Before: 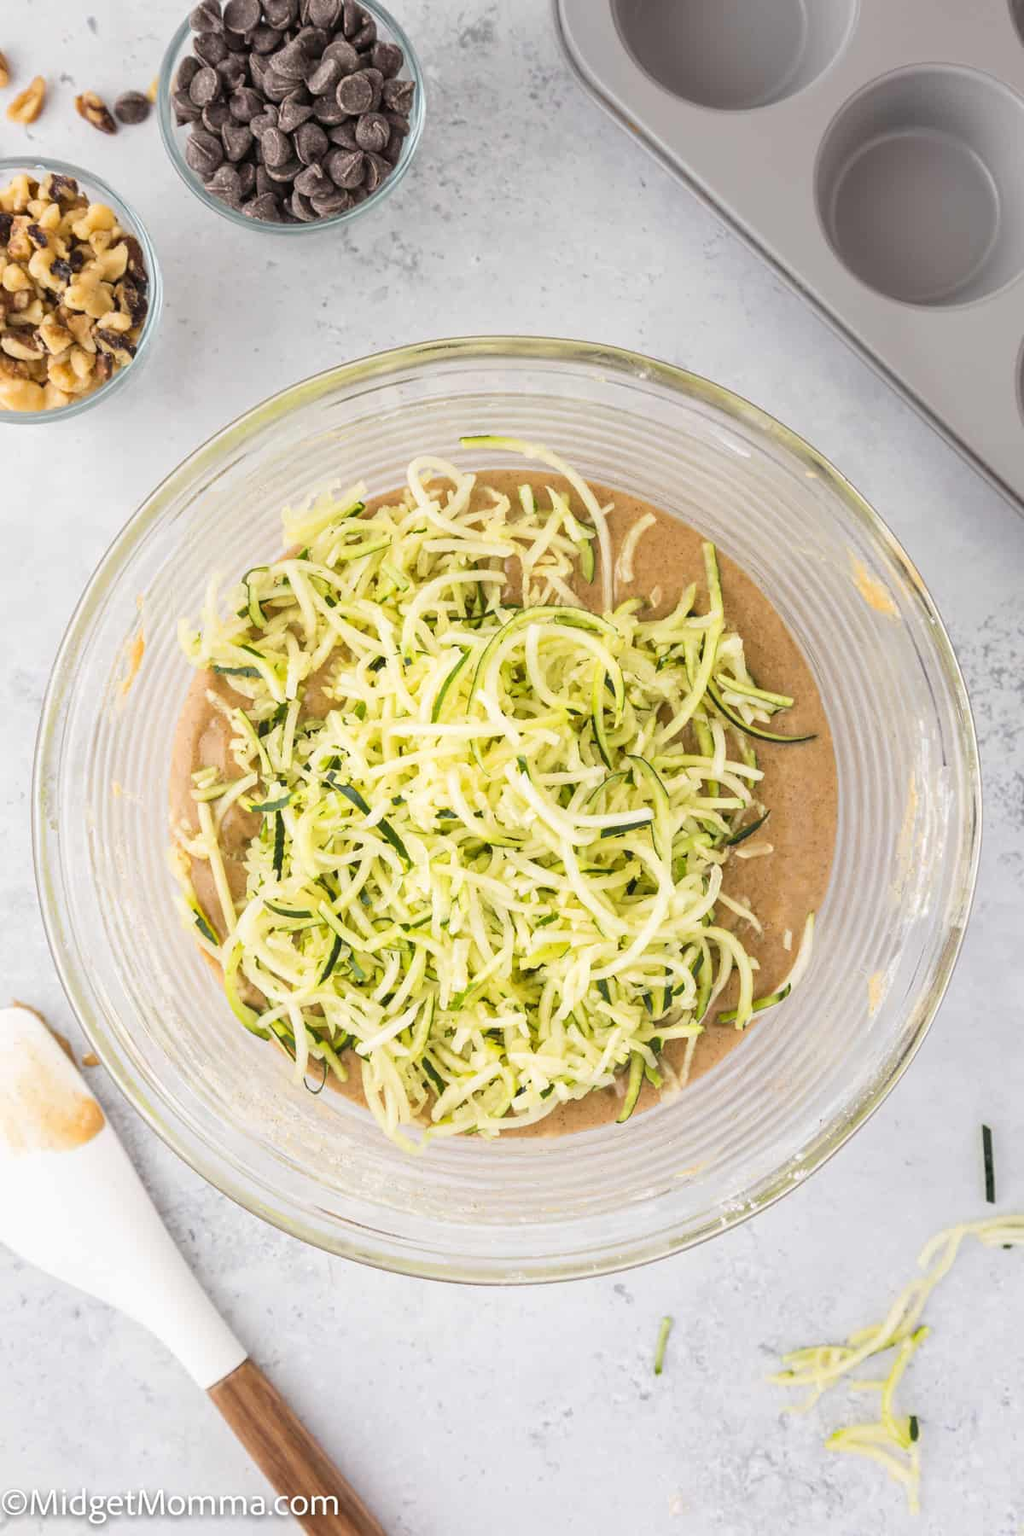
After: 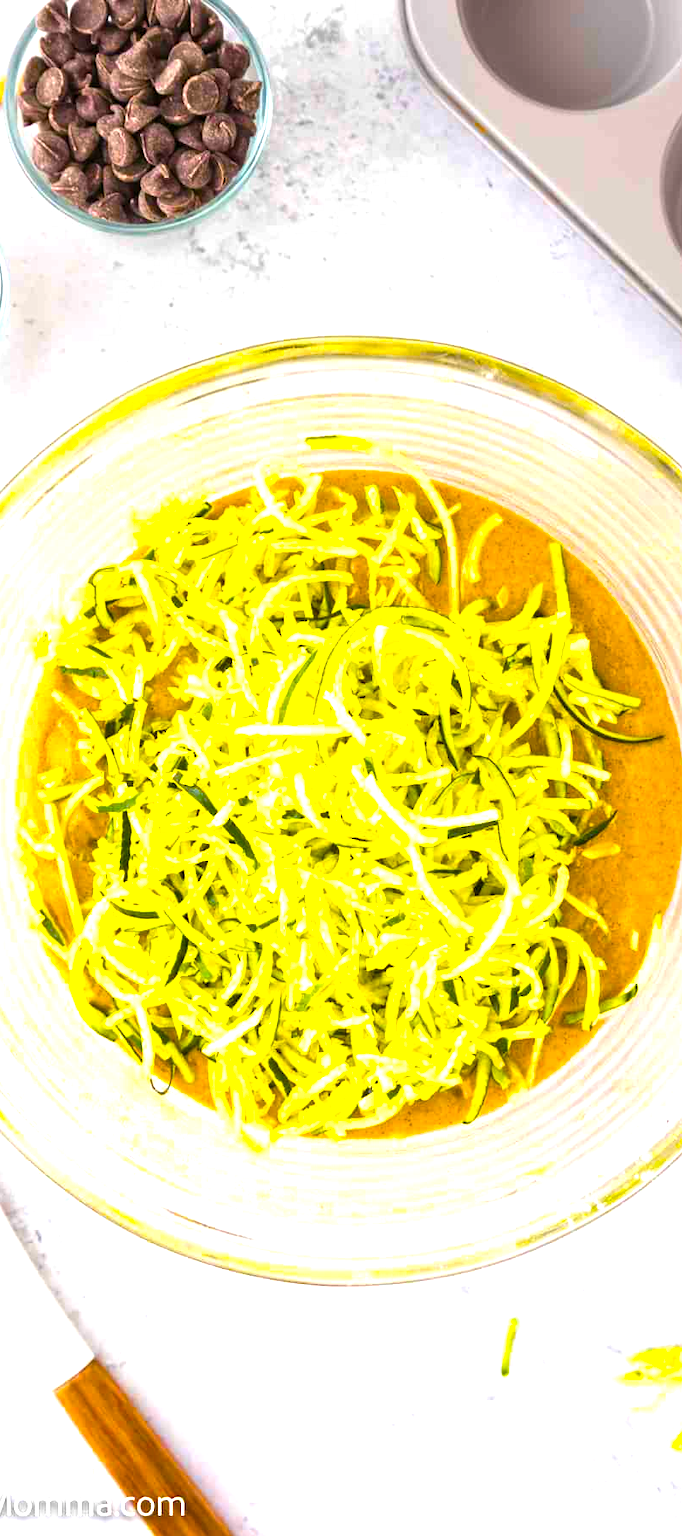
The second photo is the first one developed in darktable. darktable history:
crop and rotate: left 15.055%, right 18.278%
color balance rgb: linear chroma grading › global chroma 20%, perceptual saturation grading › global saturation 65%, perceptual saturation grading › highlights 50%, perceptual saturation grading › shadows 30%, perceptual brilliance grading › global brilliance 12%, perceptual brilliance grading › highlights 15%, global vibrance 20%
color correction: saturation 0.98
